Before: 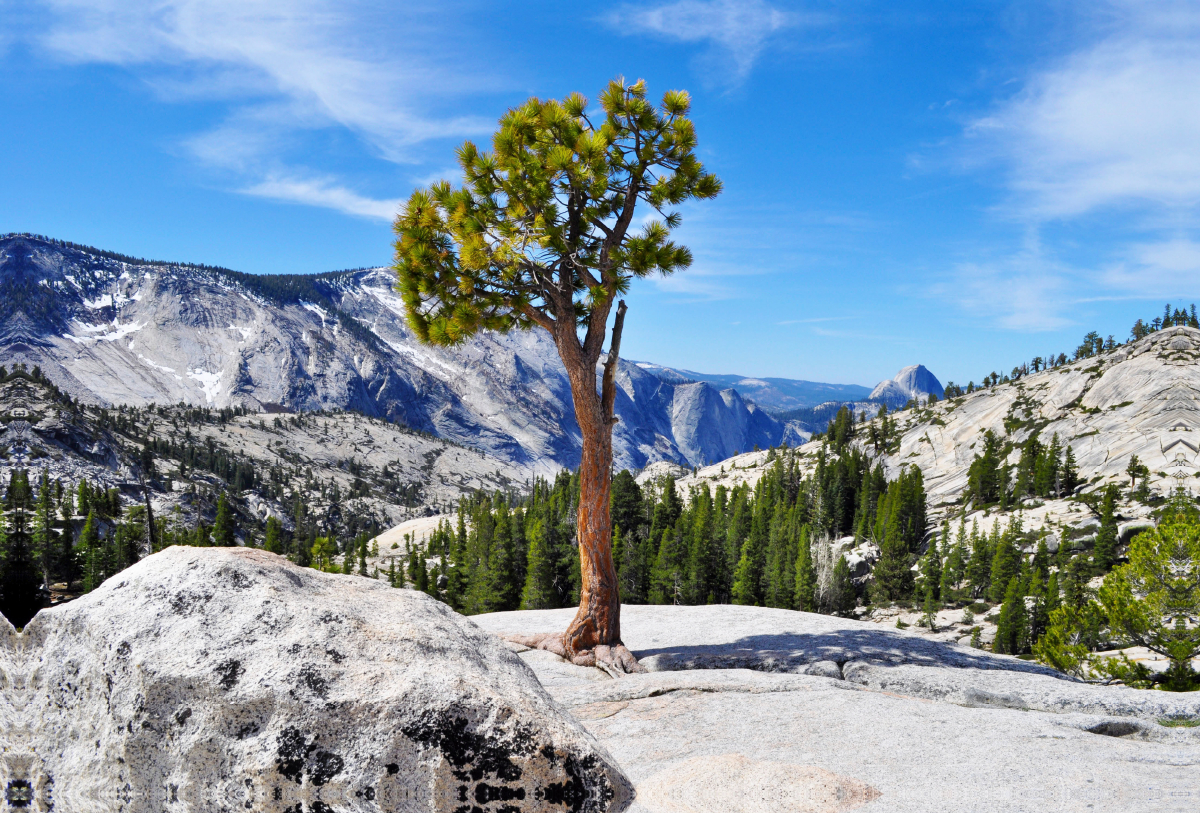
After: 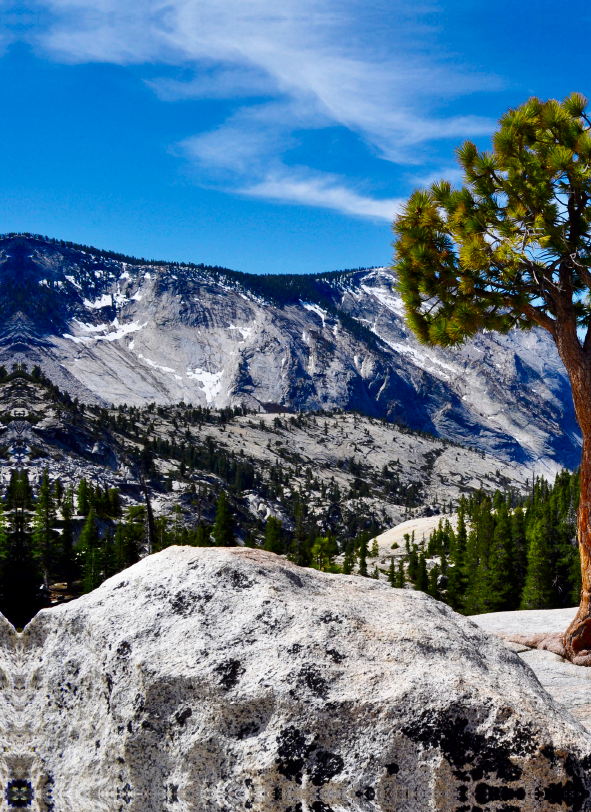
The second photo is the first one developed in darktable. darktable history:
crop and rotate: left 0.026%, top 0%, right 50.675%
shadows and highlights: shadows 29.34, highlights -28.85, low approximation 0.01, soften with gaussian
contrast brightness saturation: contrast 0.104, brightness -0.268, saturation 0.148
